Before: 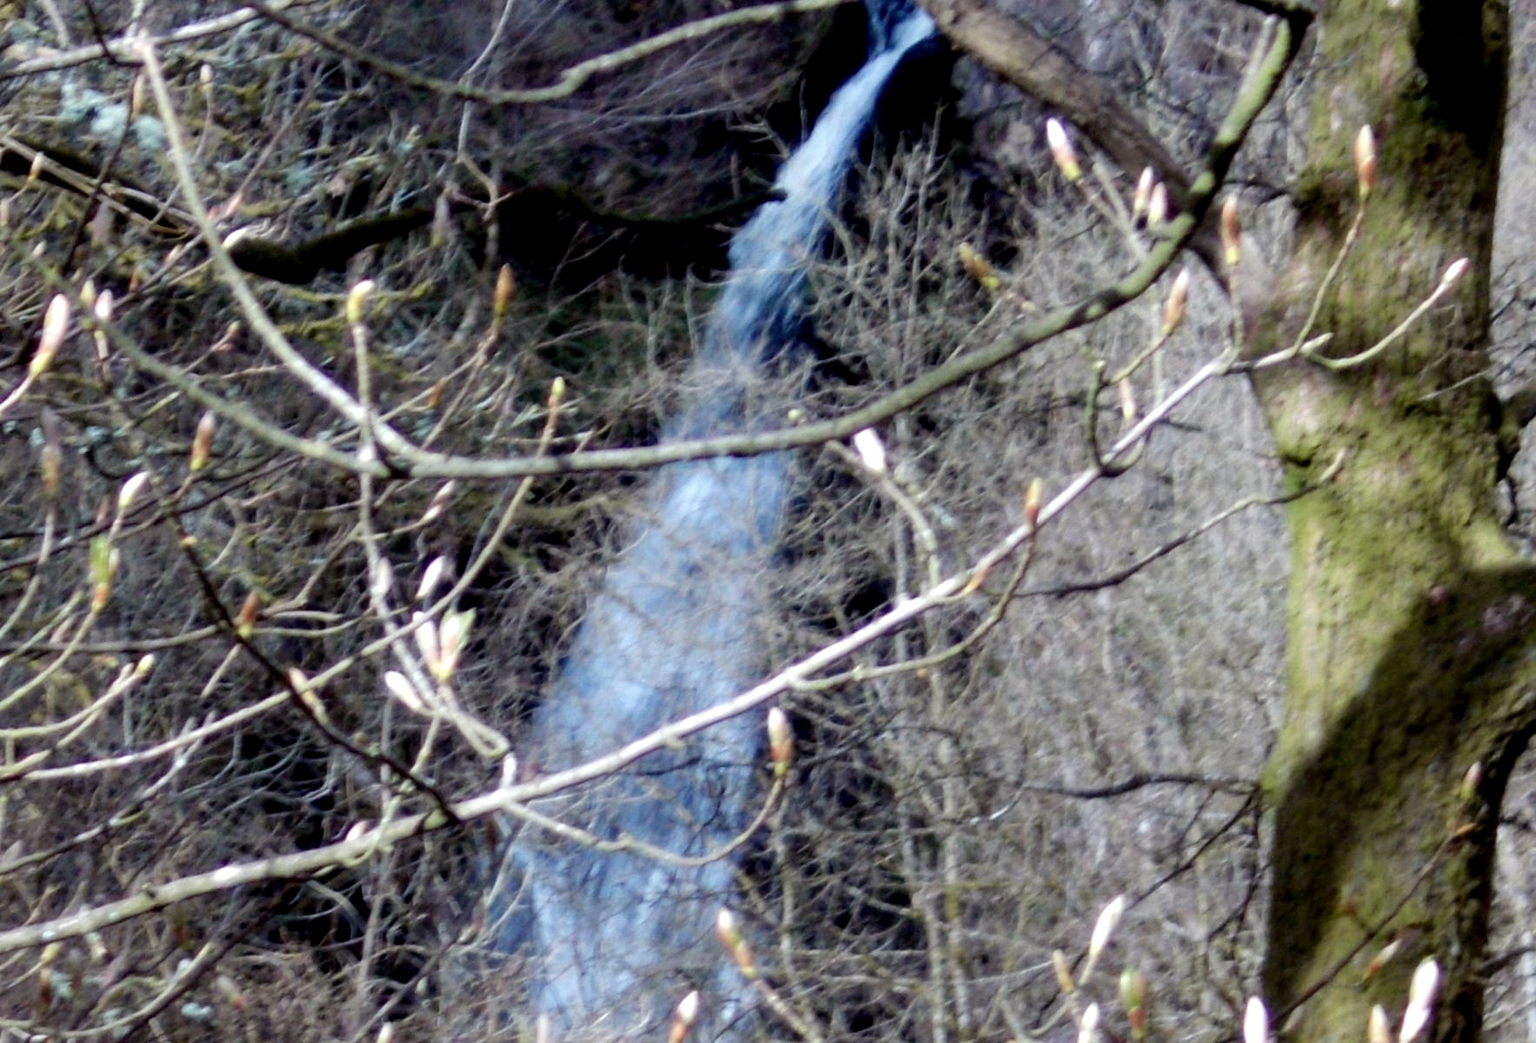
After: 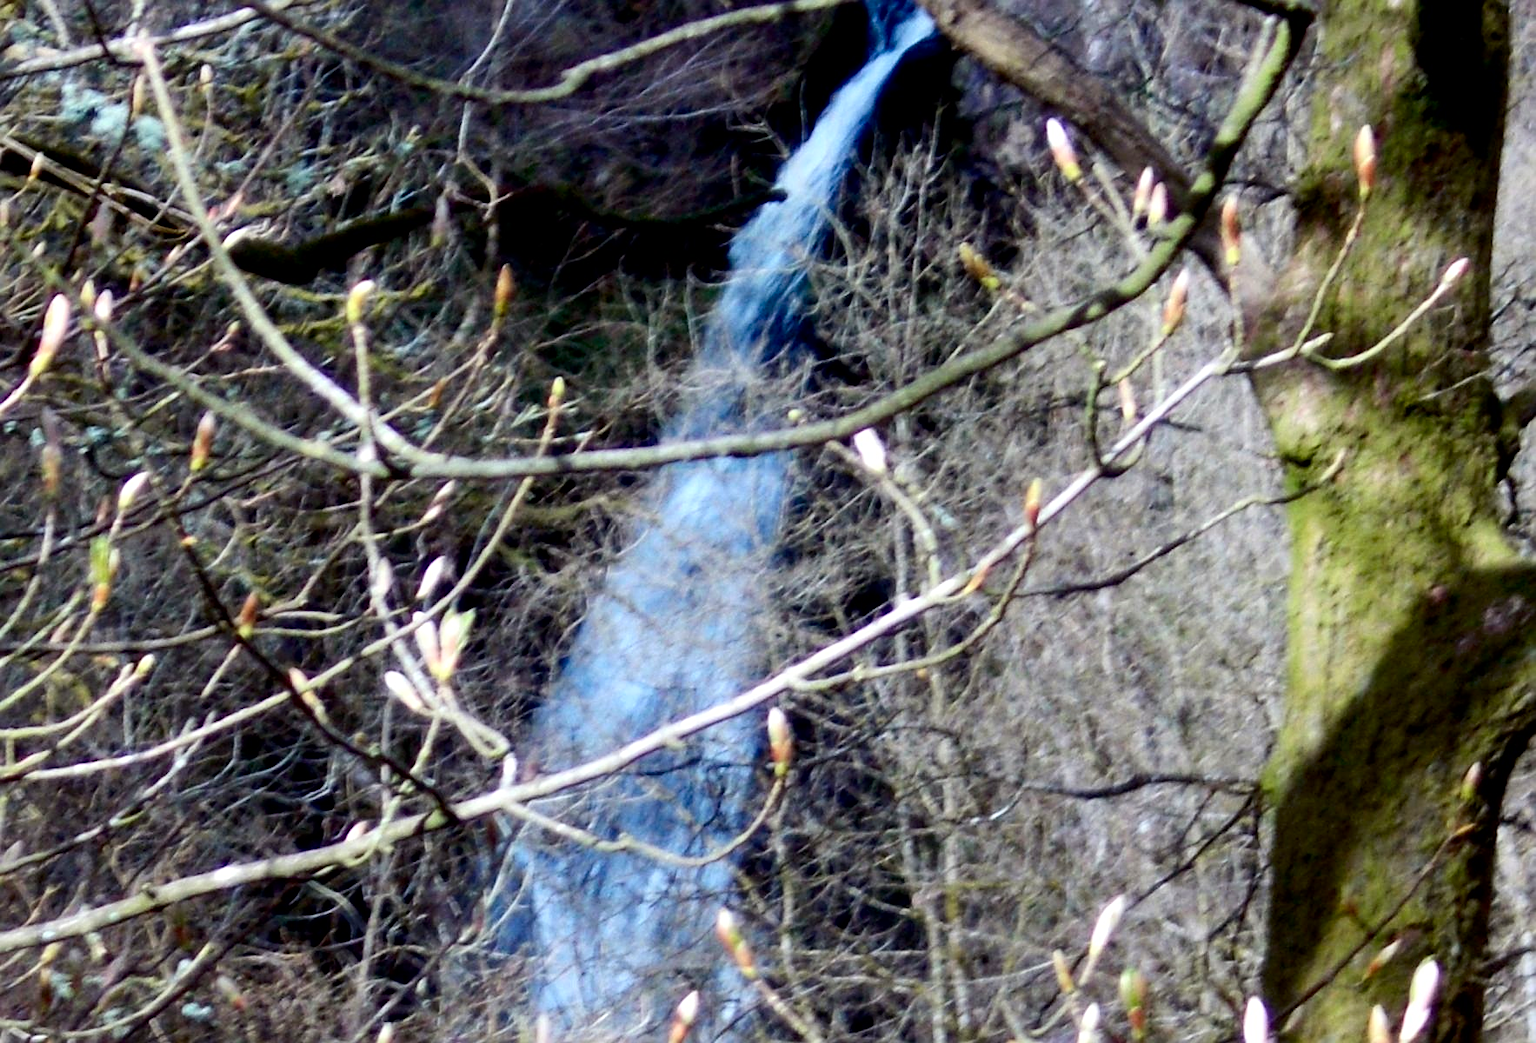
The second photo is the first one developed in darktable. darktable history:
sharpen: on, module defaults
contrast brightness saturation: contrast 0.16, saturation 0.32
